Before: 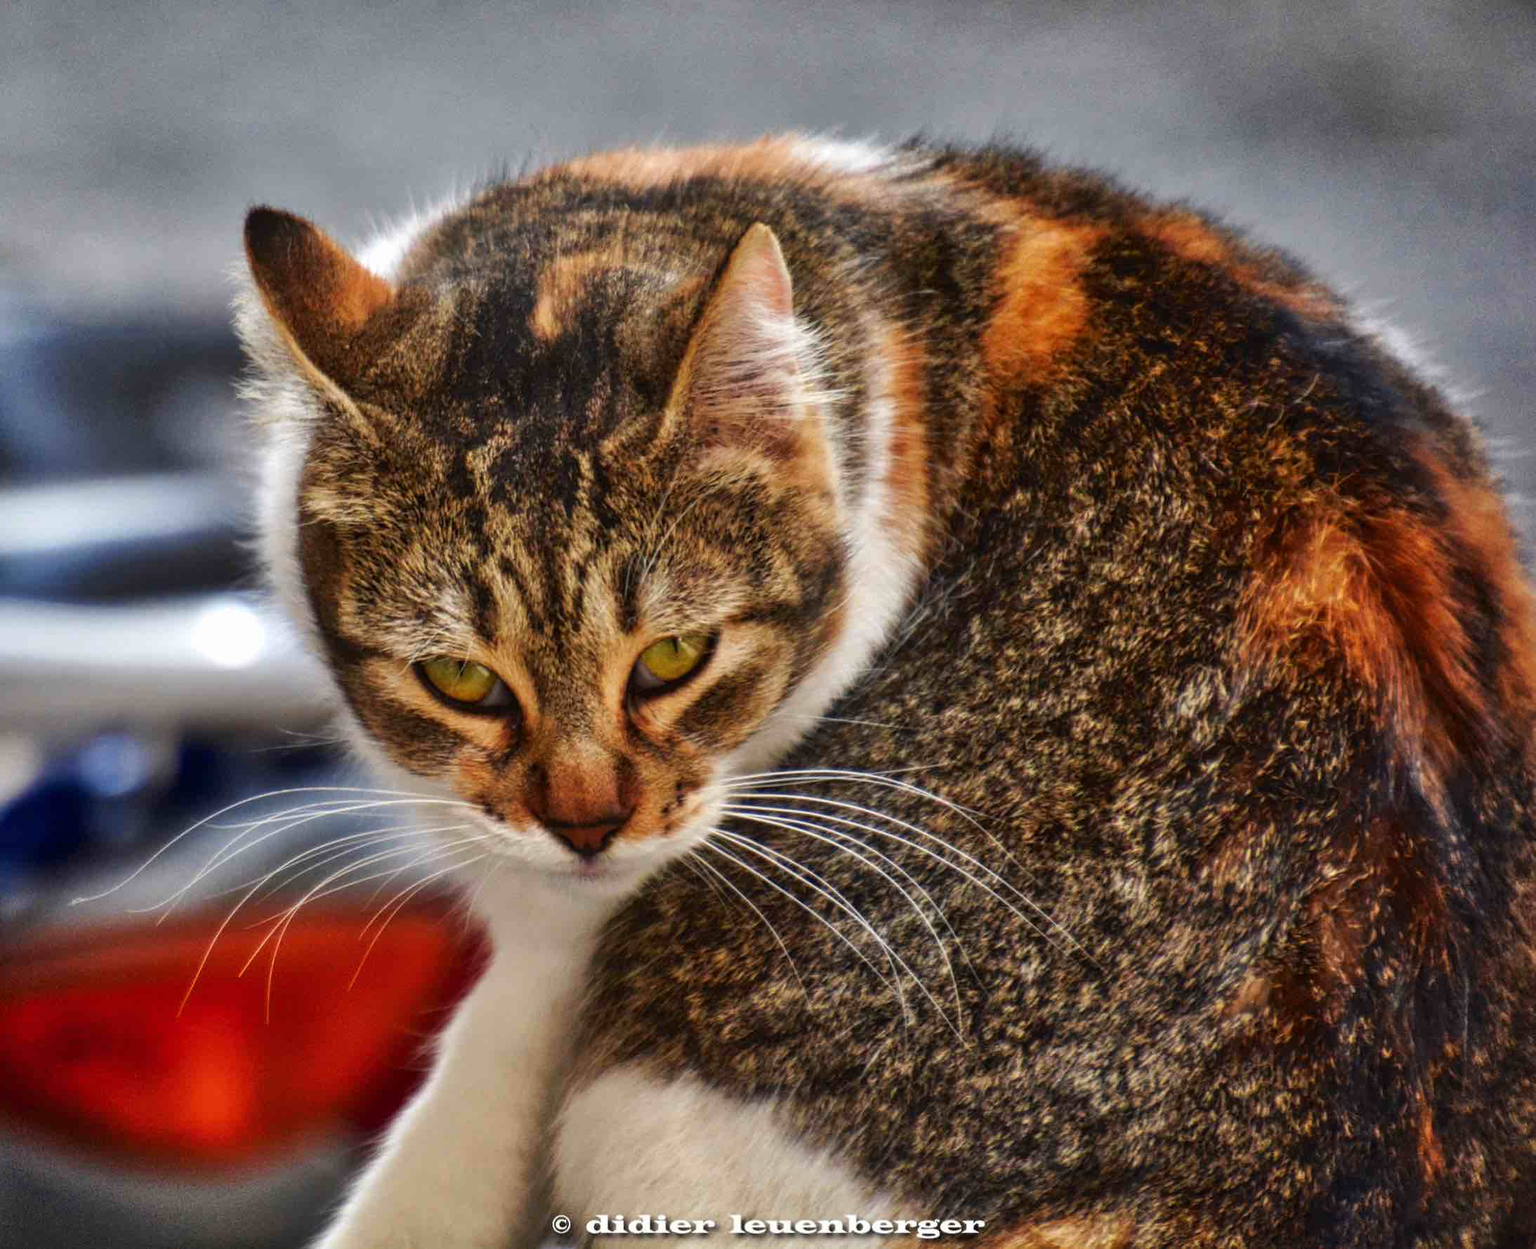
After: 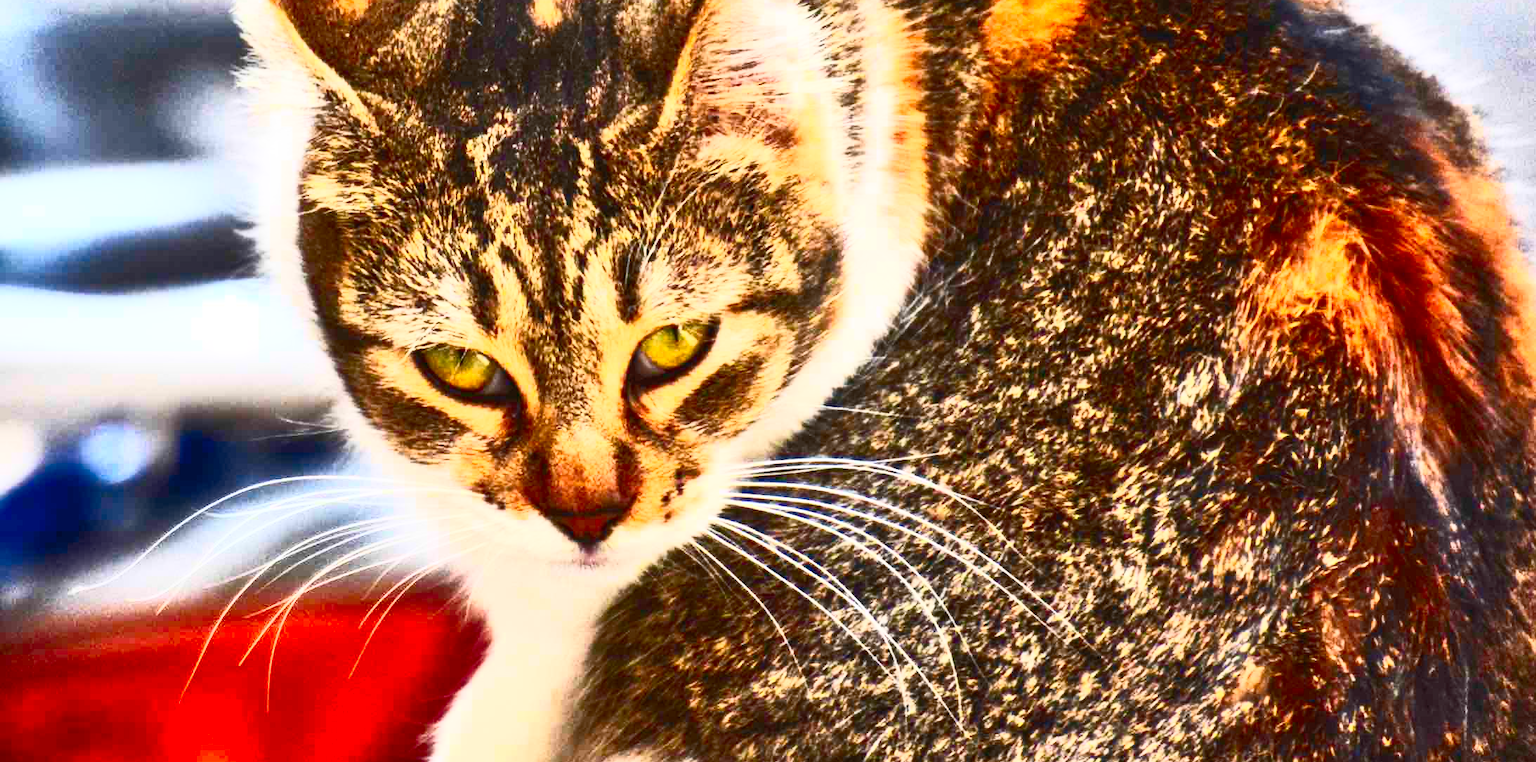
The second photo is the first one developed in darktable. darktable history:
contrast brightness saturation: contrast 0.836, brightness 0.581, saturation 0.588
crop and rotate: top 25.016%, bottom 13.952%
tone equalizer: edges refinement/feathering 500, mask exposure compensation -1.57 EV, preserve details no
